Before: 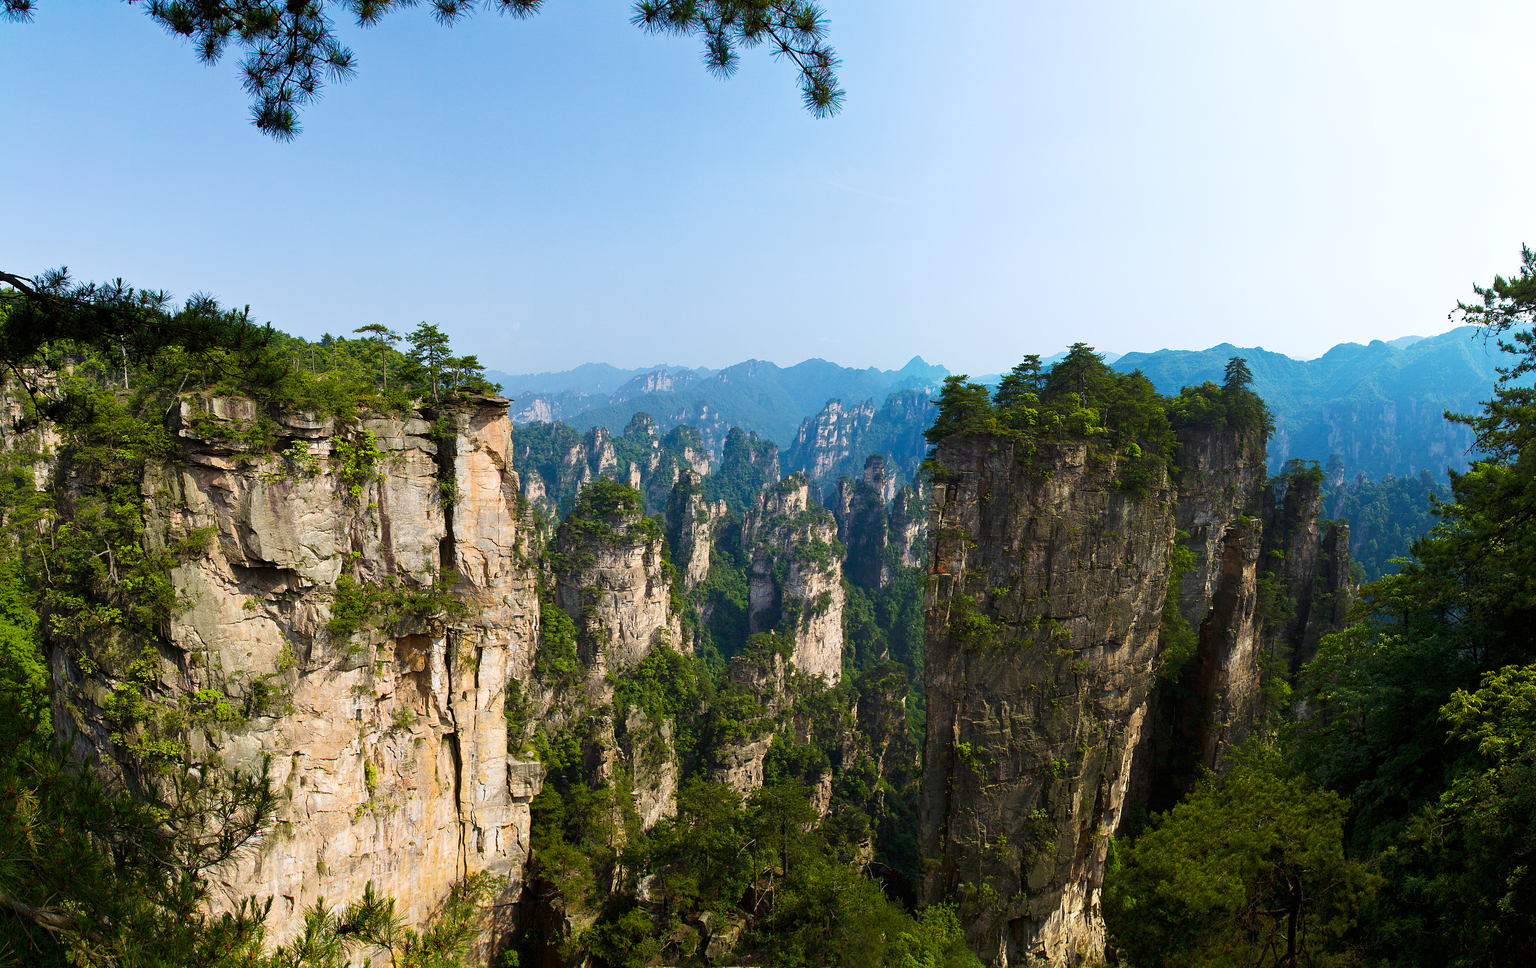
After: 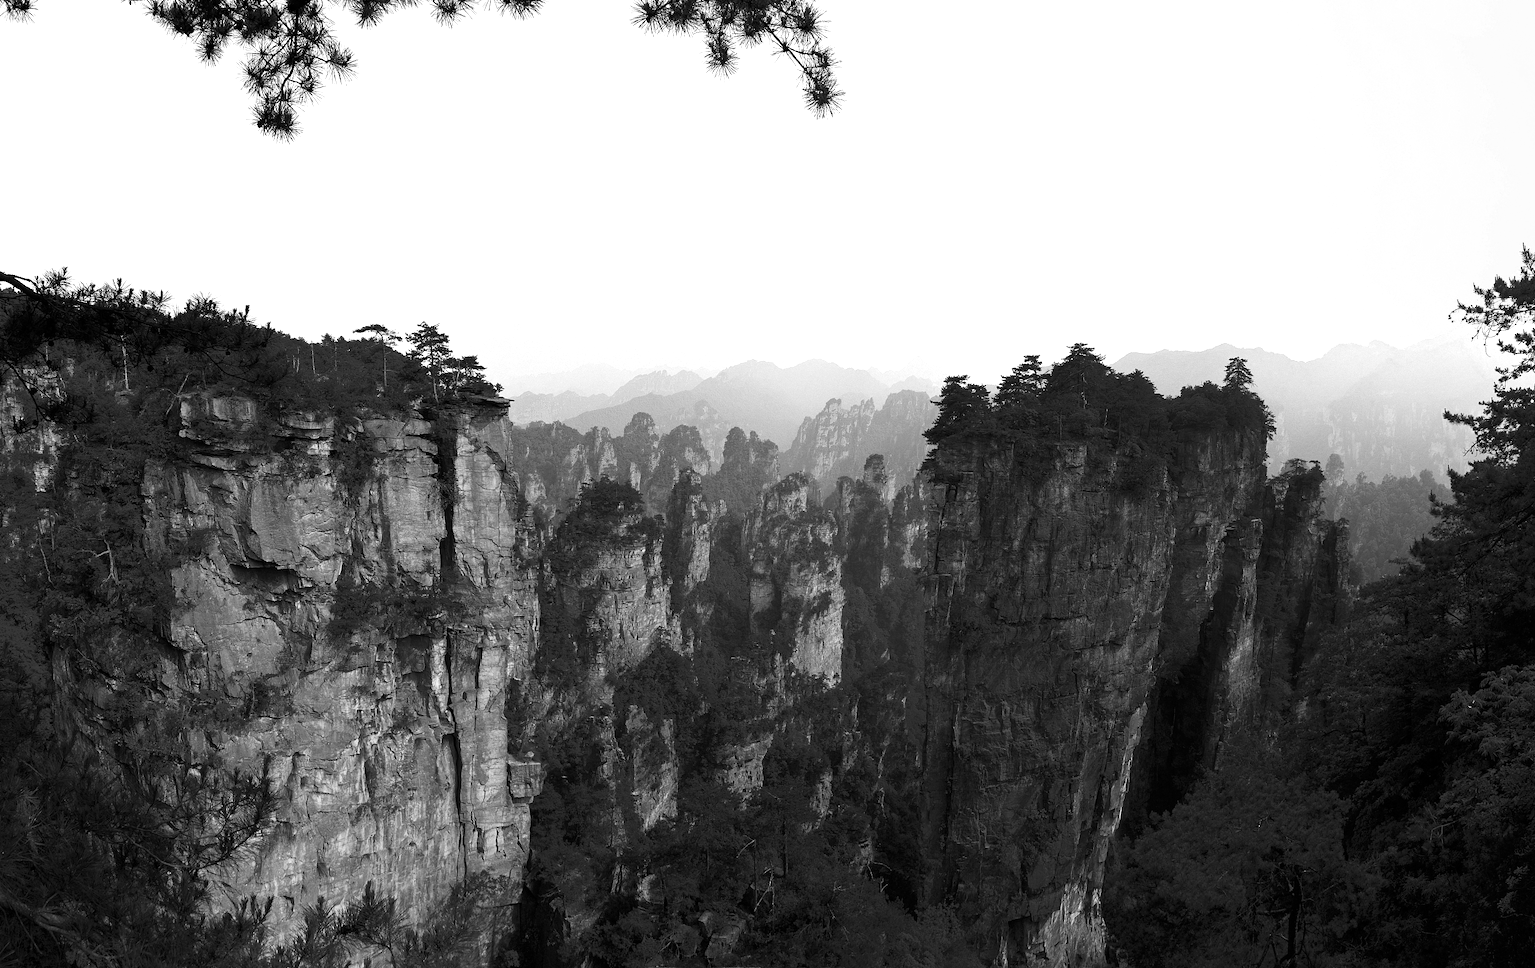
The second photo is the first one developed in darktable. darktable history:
color zones: curves: ch0 [(0.287, 0.048) (0.493, 0.484) (0.737, 0.816)]; ch1 [(0, 0) (0.143, 0) (0.286, 0) (0.429, 0) (0.571, 0) (0.714, 0) (0.857, 0)]
exposure: exposure -0.058 EV, compensate highlight preservation false
